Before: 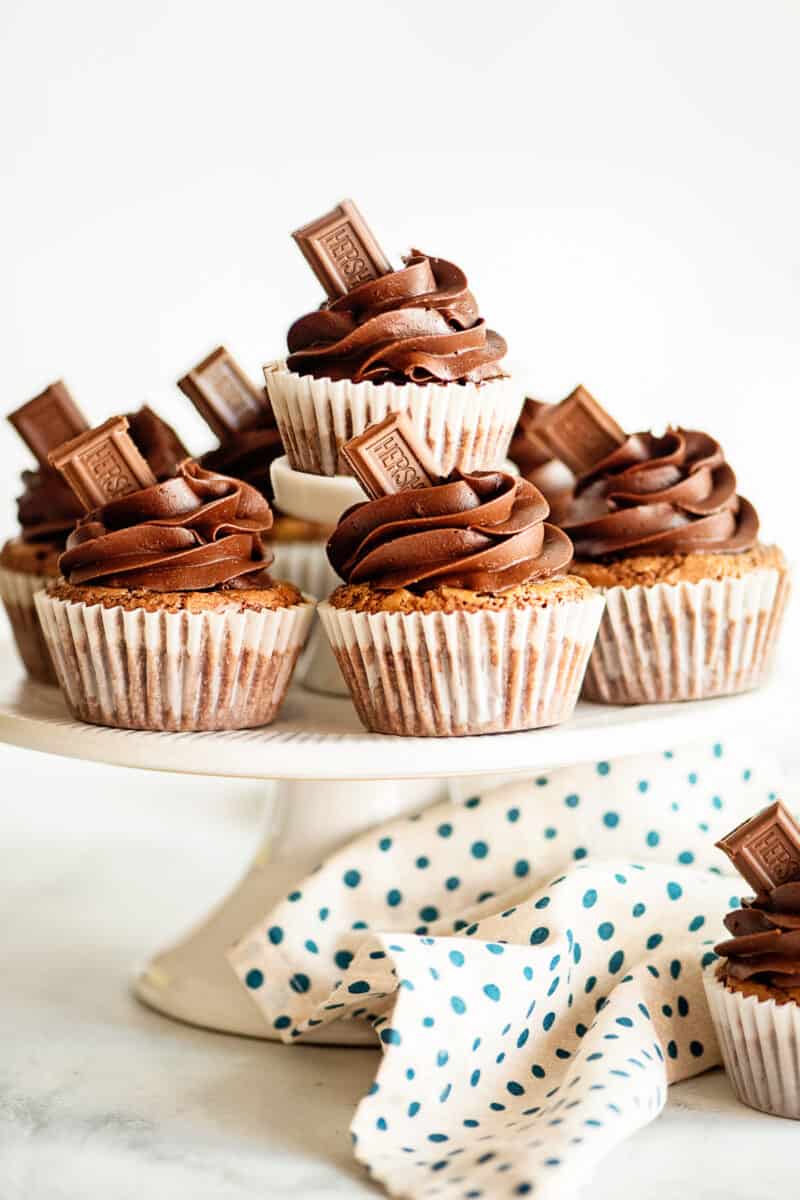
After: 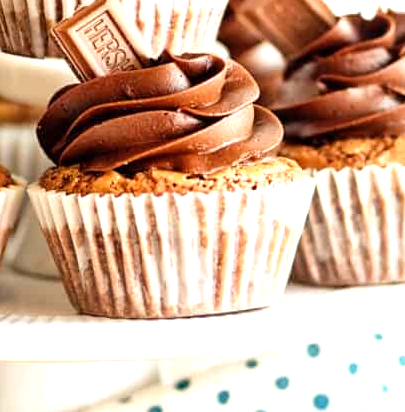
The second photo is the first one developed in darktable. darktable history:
exposure: black level correction 0.001, exposure 0.498 EV, compensate highlight preservation false
crop: left 36.306%, top 34.869%, right 12.971%, bottom 30.721%
